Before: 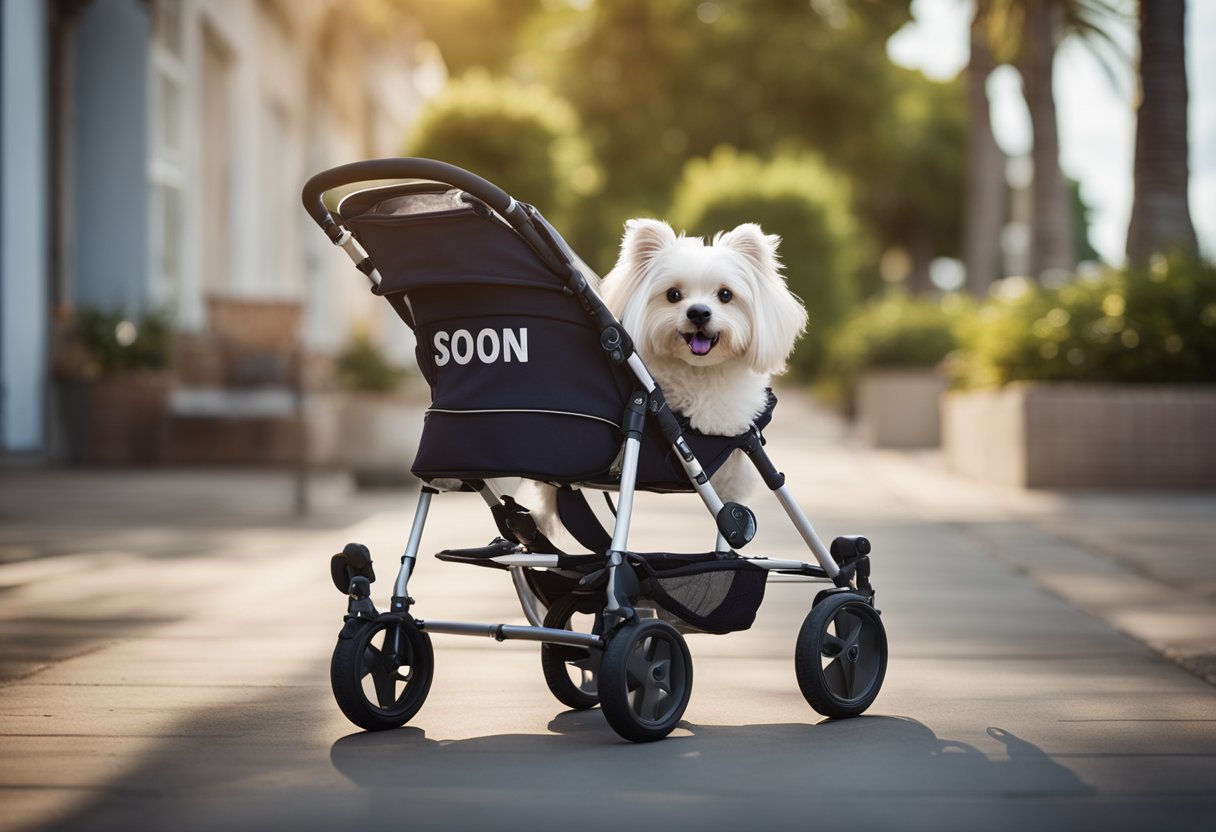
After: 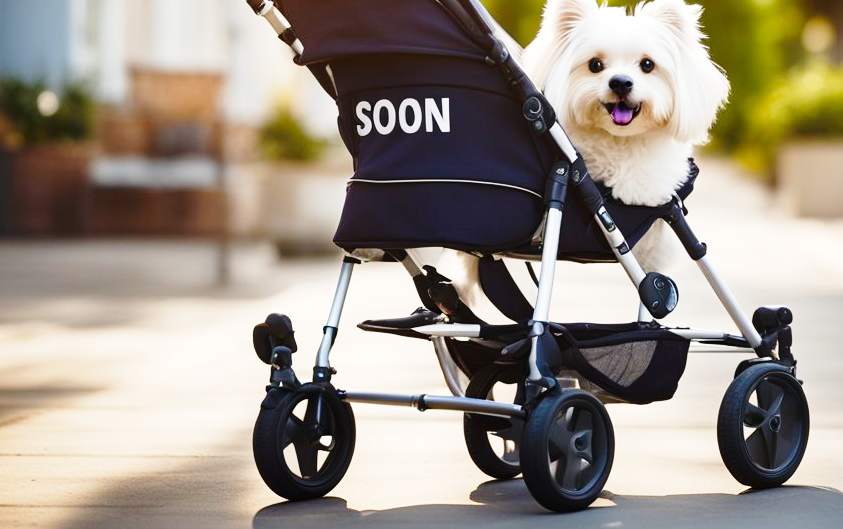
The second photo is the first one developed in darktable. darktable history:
crop: left 6.488%, top 27.668%, right 24.183%, bottom 8.656%
base curve: curves: ch0 [(0, 0) (0.028, 0.03) (0.121, 0.232) (0.46, 0.748) (0.859, 0.968) (1, 1)], preserve colors none
color balance rgb: linear chroma grading › global chroma 8.12%, perceptual saturation grading › global saturation 9.07%, perceptual saturation grading › highlights -13.84%, perceptual saturation grading › mid-tones 14.88%, perceptual saturation grading › shadows 22.8%, perceptual brilliance grading › highlights 2.61%, global vibrance 12.07%
